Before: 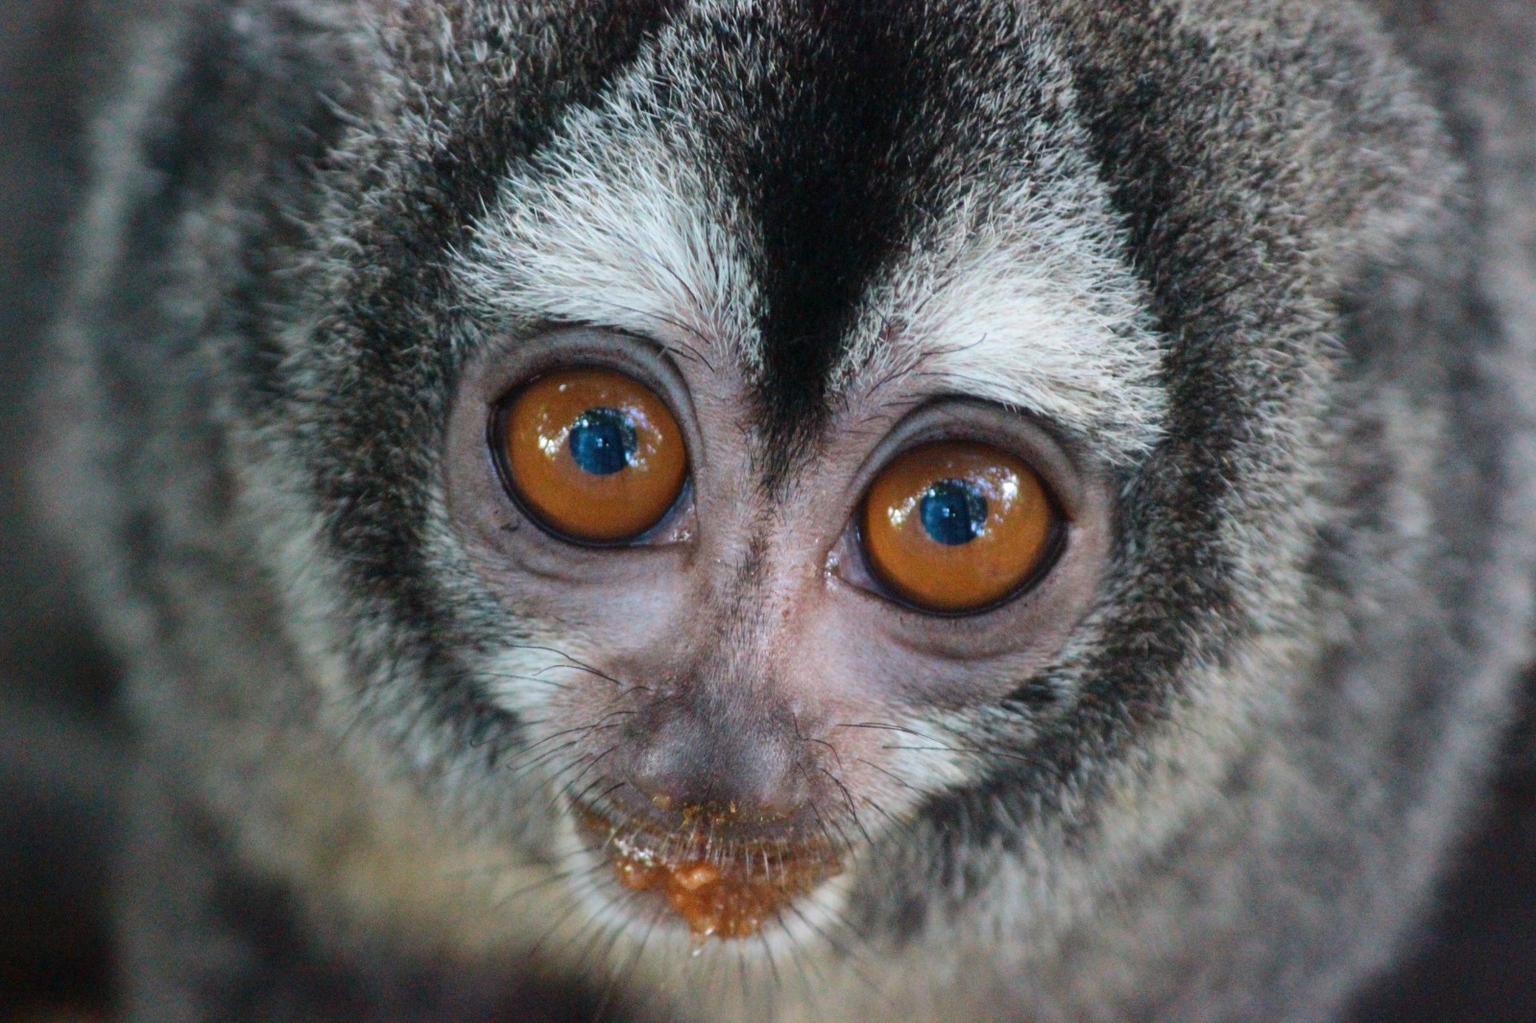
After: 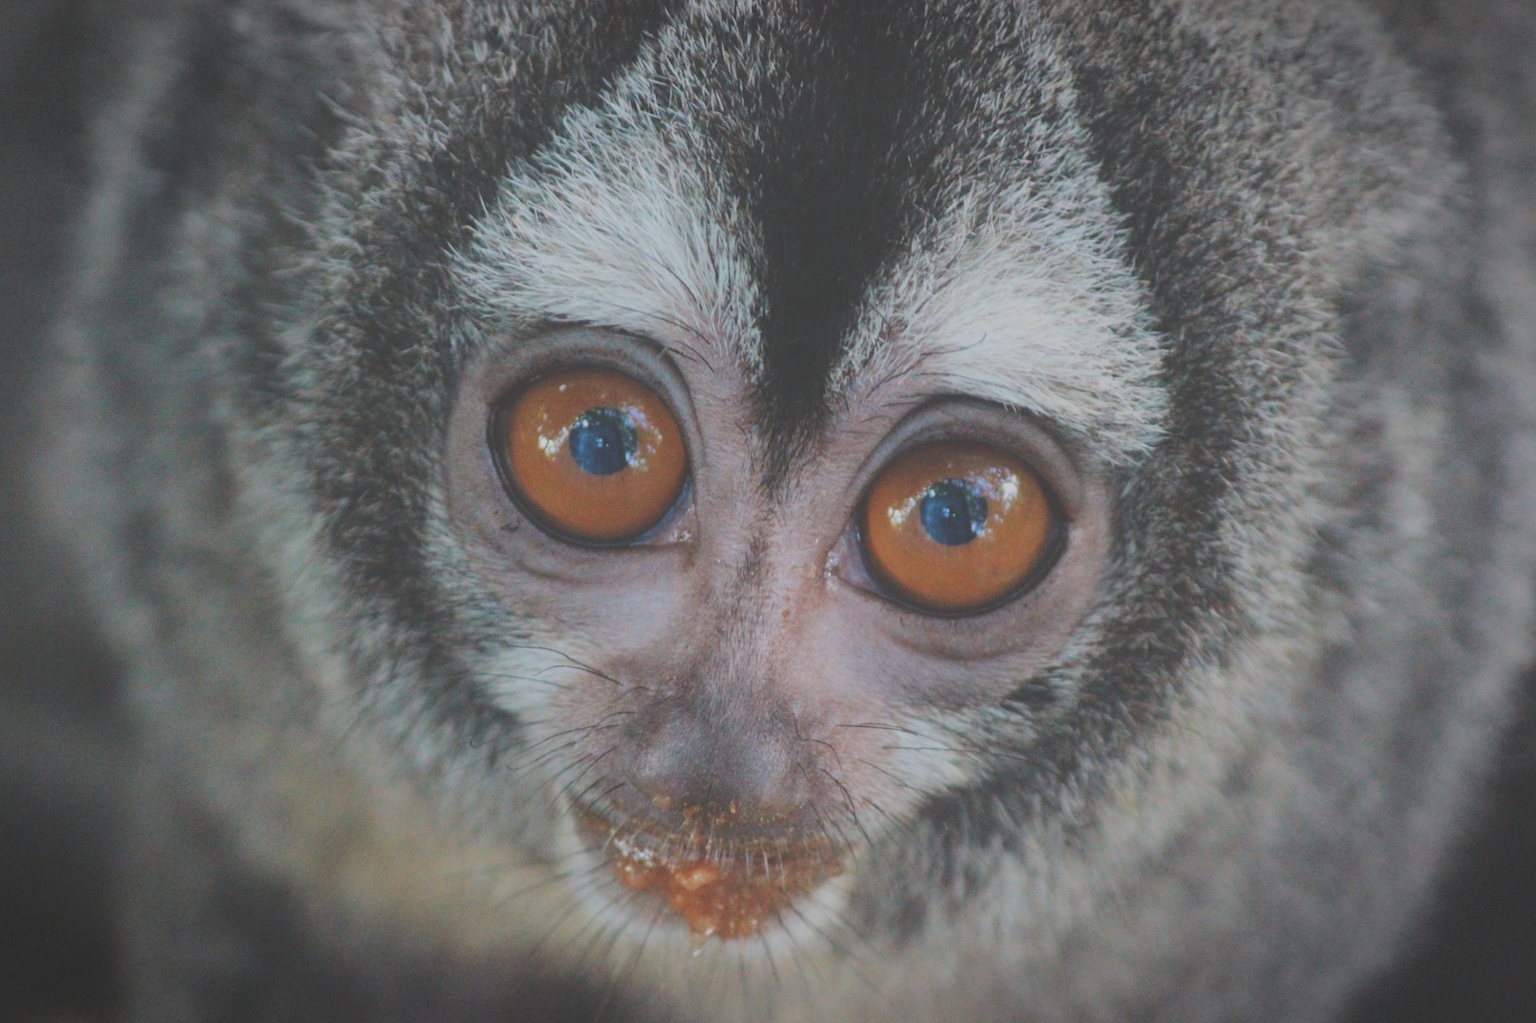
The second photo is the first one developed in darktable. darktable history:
exposure: black level correction -0.042, exposure 0.06 EV, compensate highlight preservation false
filmic rgb: black relative exposure -8.8 EV, white relative exposure 4.99 EV, threshold 2.96 EV, target black luminance 0%, hardness 3.79, latitude 66.73%, contrast 0.82, highlights saturation mix 10%, shadows ↔ highlights balance 20.01%, iterations of high-quality reconstruction 0, enable highlight reconstruction true
vignetting: brightness -0.482, automatic ratio true, dithering 8-bit output
